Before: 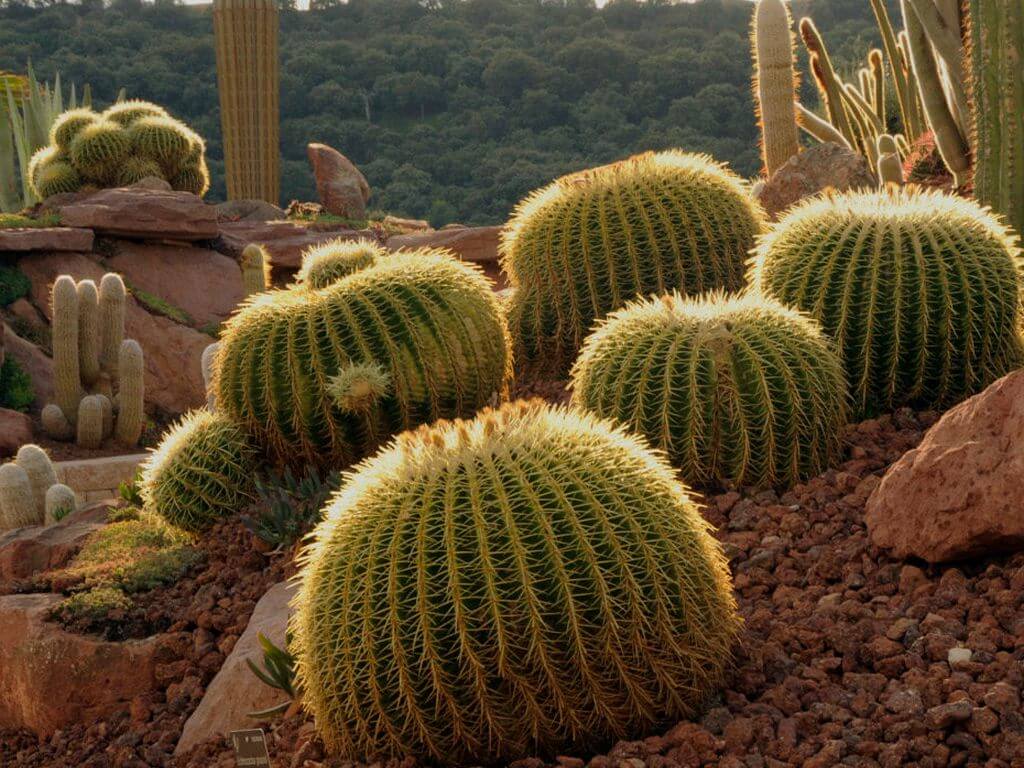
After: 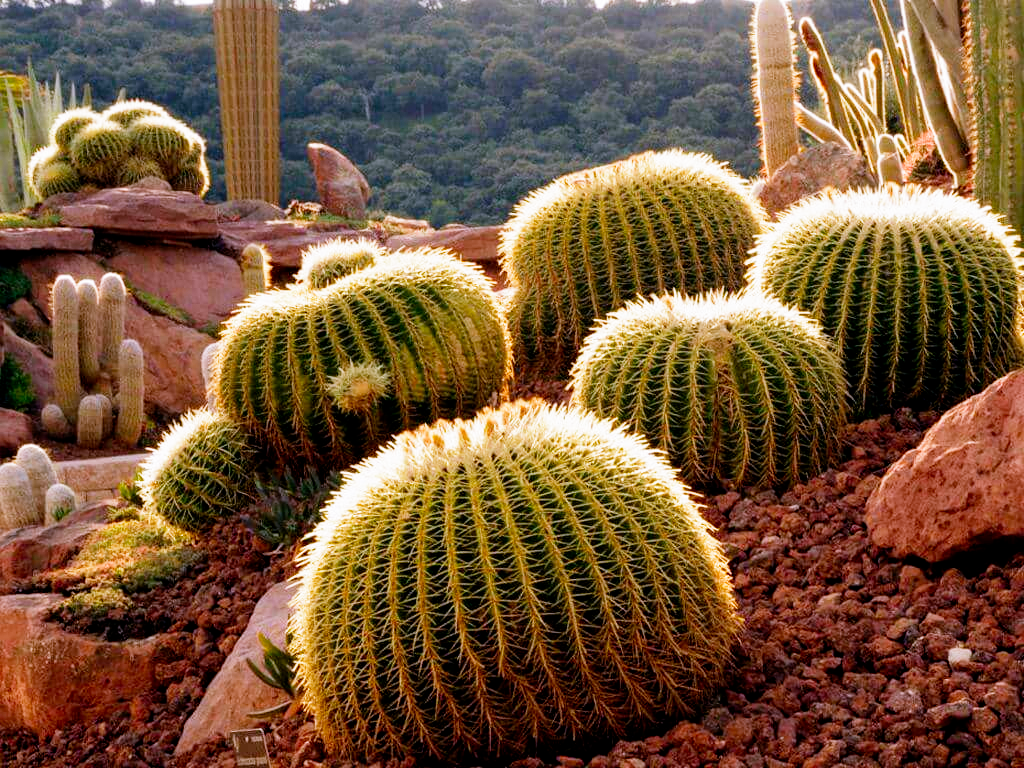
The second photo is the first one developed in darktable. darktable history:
filmic rgb: middle gray luminance 10%, black relative exposure -8.61 EV, white relative exposure 3.3 EV, threshold 6 EV, target black luminance 0%, hardness 5.2, latitude 44.69%, contrast 1.302, highlights saturation mix 5%, shadows ↔ highlights balance 24.64%, add noise in highlights 0, preserve chrominance no, color science v3 (2019), use custom middle-gray values true, iterations of high-quality reconstruction 0, contrast in highlights soft, enable highlight reconstruction true
white balance: red 1.042, blue 1.17
